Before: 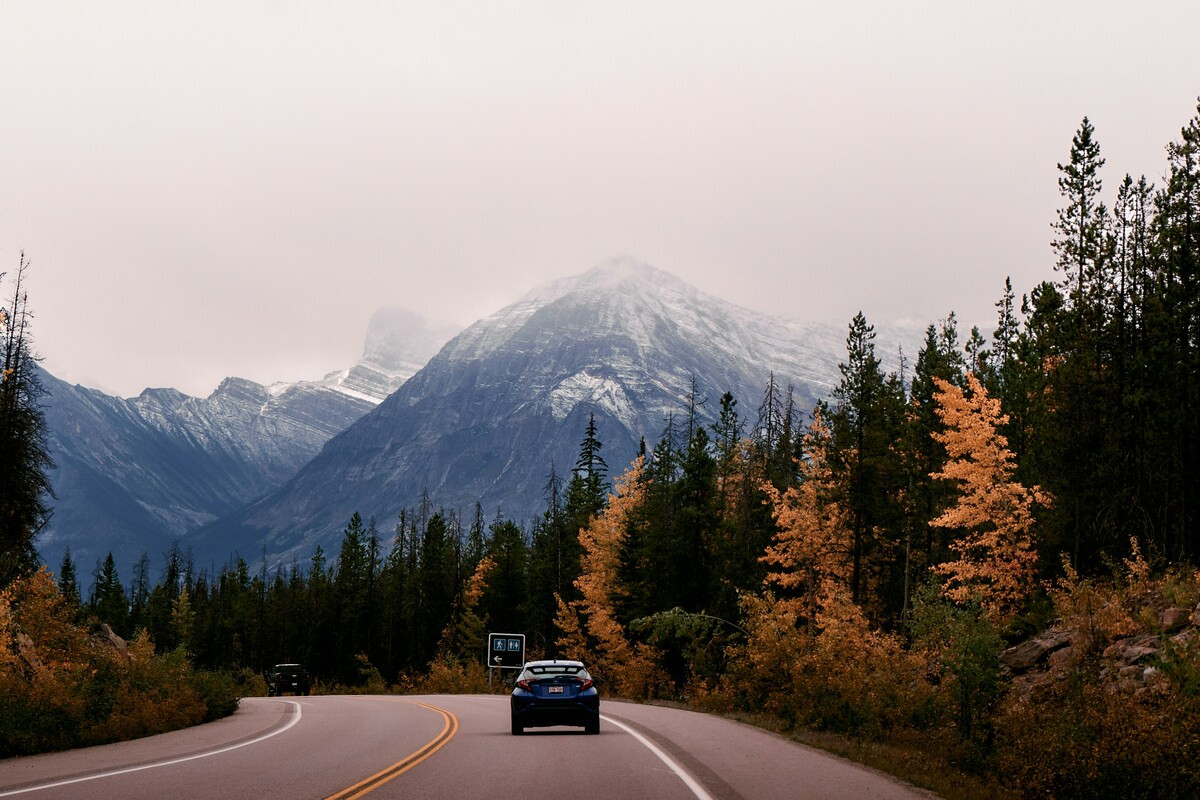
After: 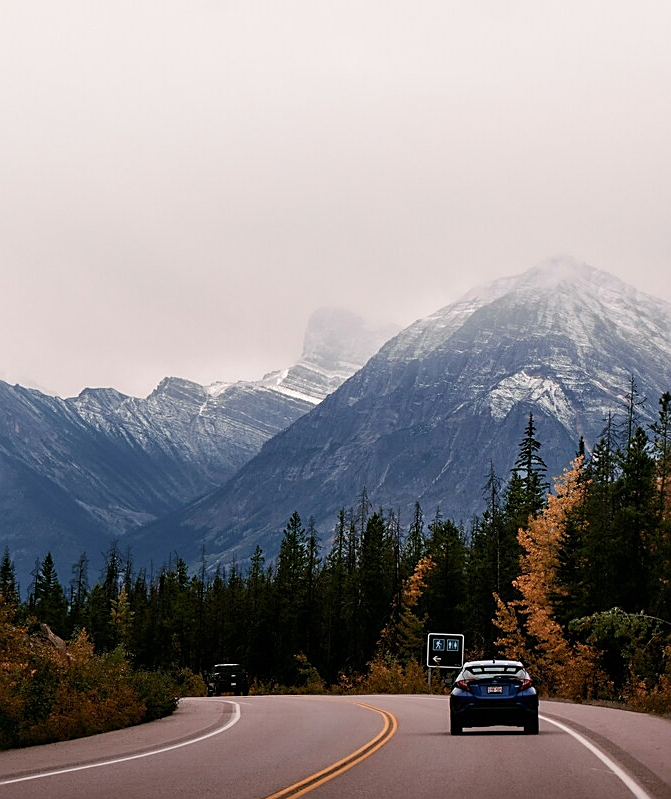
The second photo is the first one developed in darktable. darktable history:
sharpen: on, module defaults
crop: left 5.1%, right 38.925%
